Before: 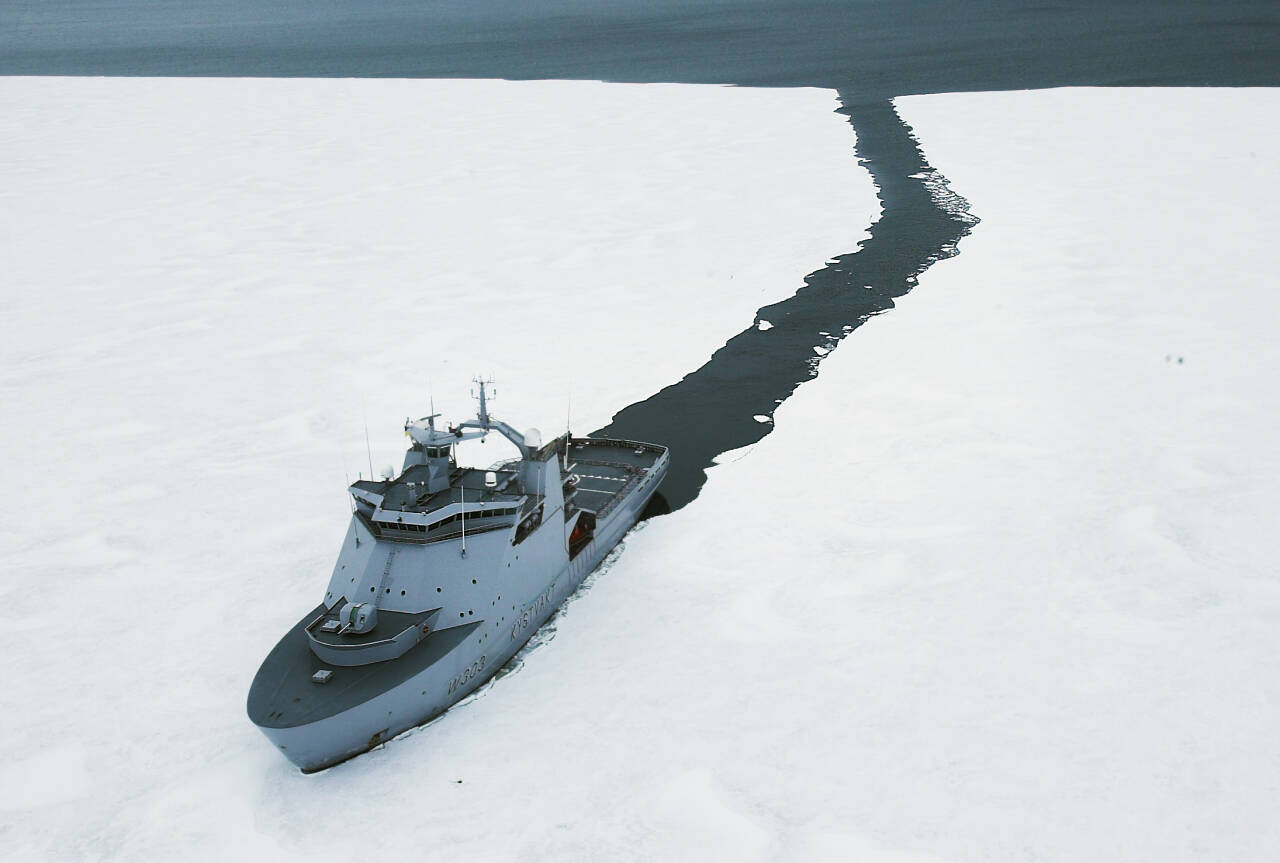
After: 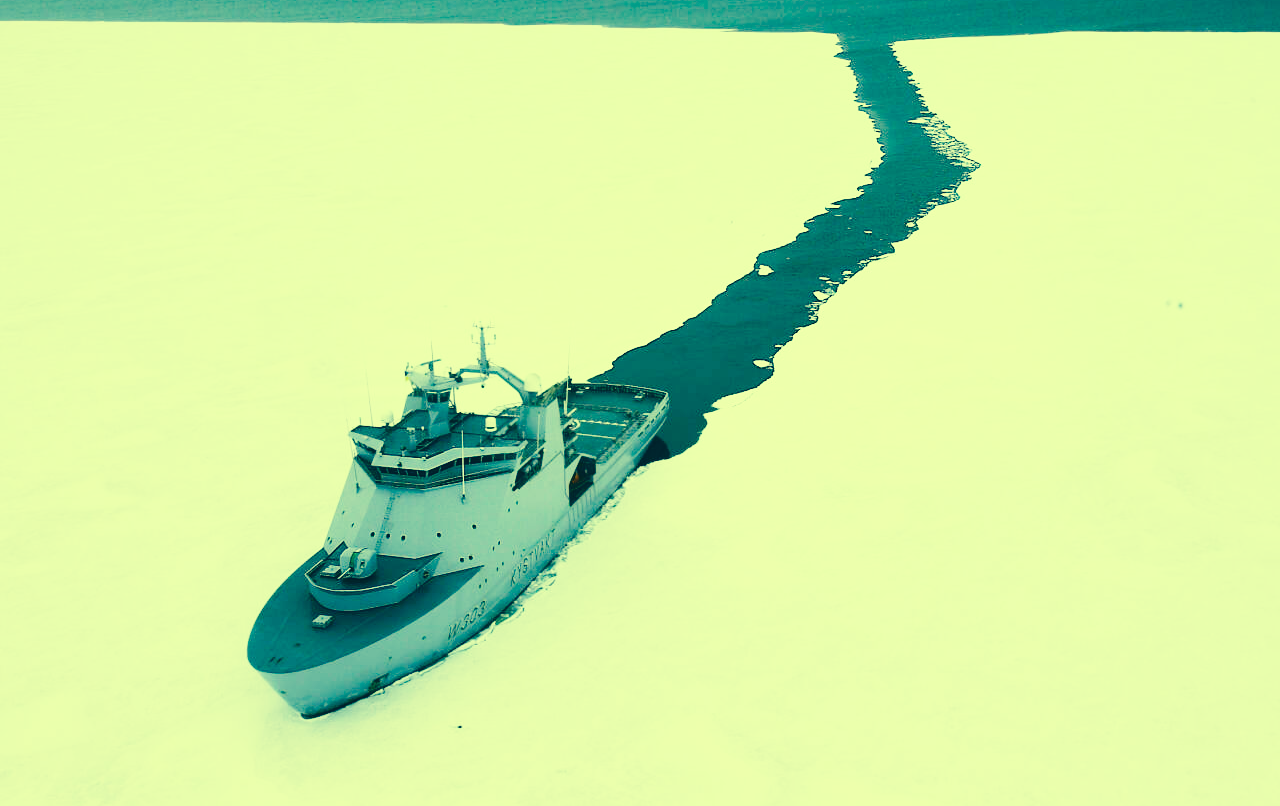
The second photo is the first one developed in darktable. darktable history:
color correction: highlights a* -15.86, highlights b* 39.97, shadows a* -39.98, shadows b* -25.92
crop and rotate: top 6.585%
base curve: curves: ch0 [(0, 0) (0.036, 0.025) (0.121, 0.166) (0.206, 0.329) (0.605, 0.79) (1, 1)], preserve colors none
